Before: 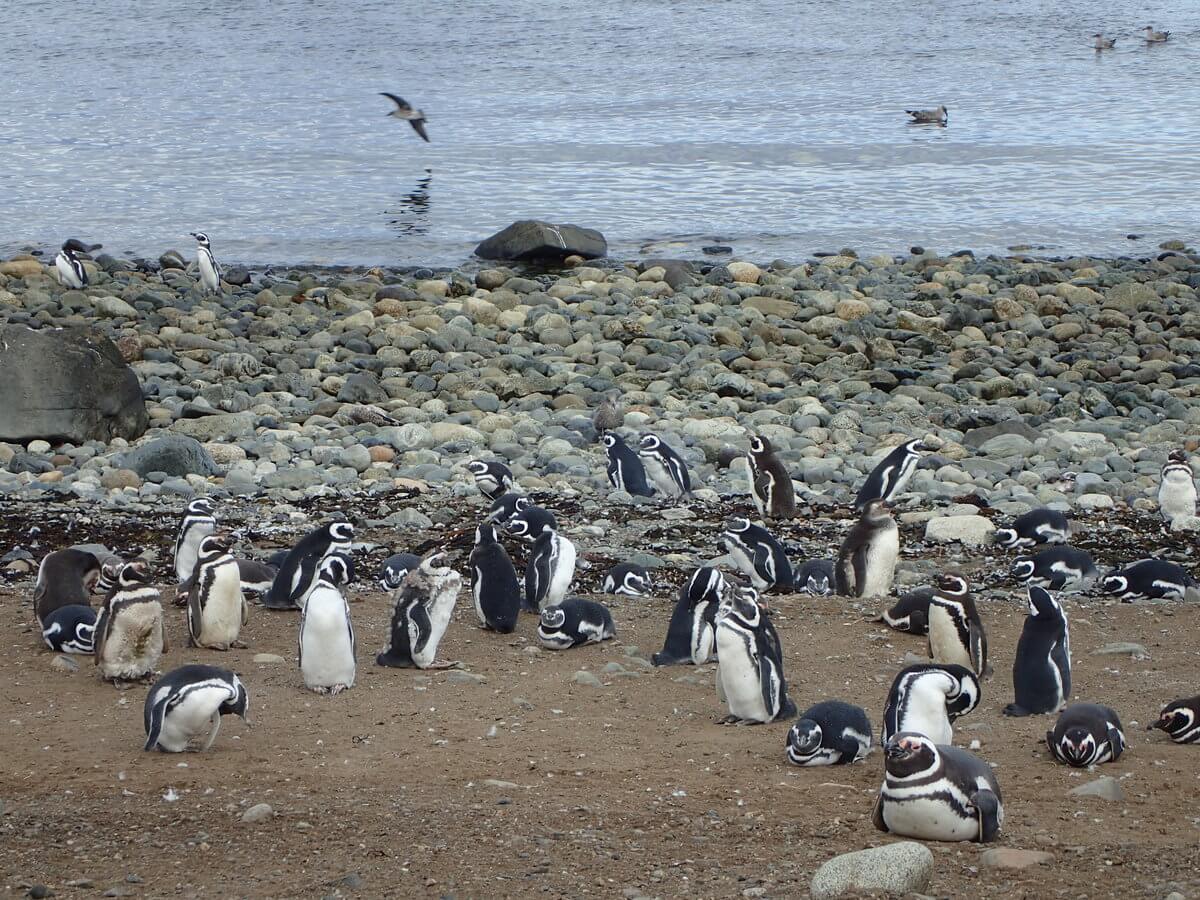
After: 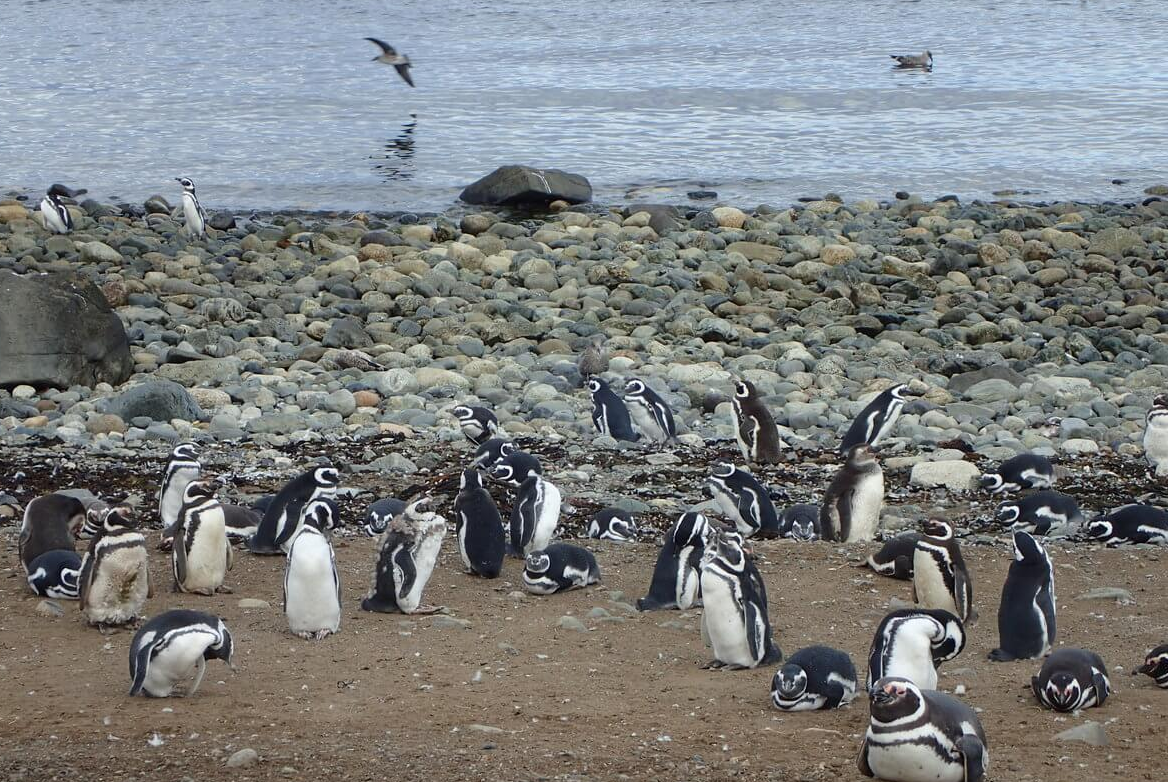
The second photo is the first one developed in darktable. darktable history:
crop: left 1.329%, top 6.19%, right 1.309%, bottom 6.858%
